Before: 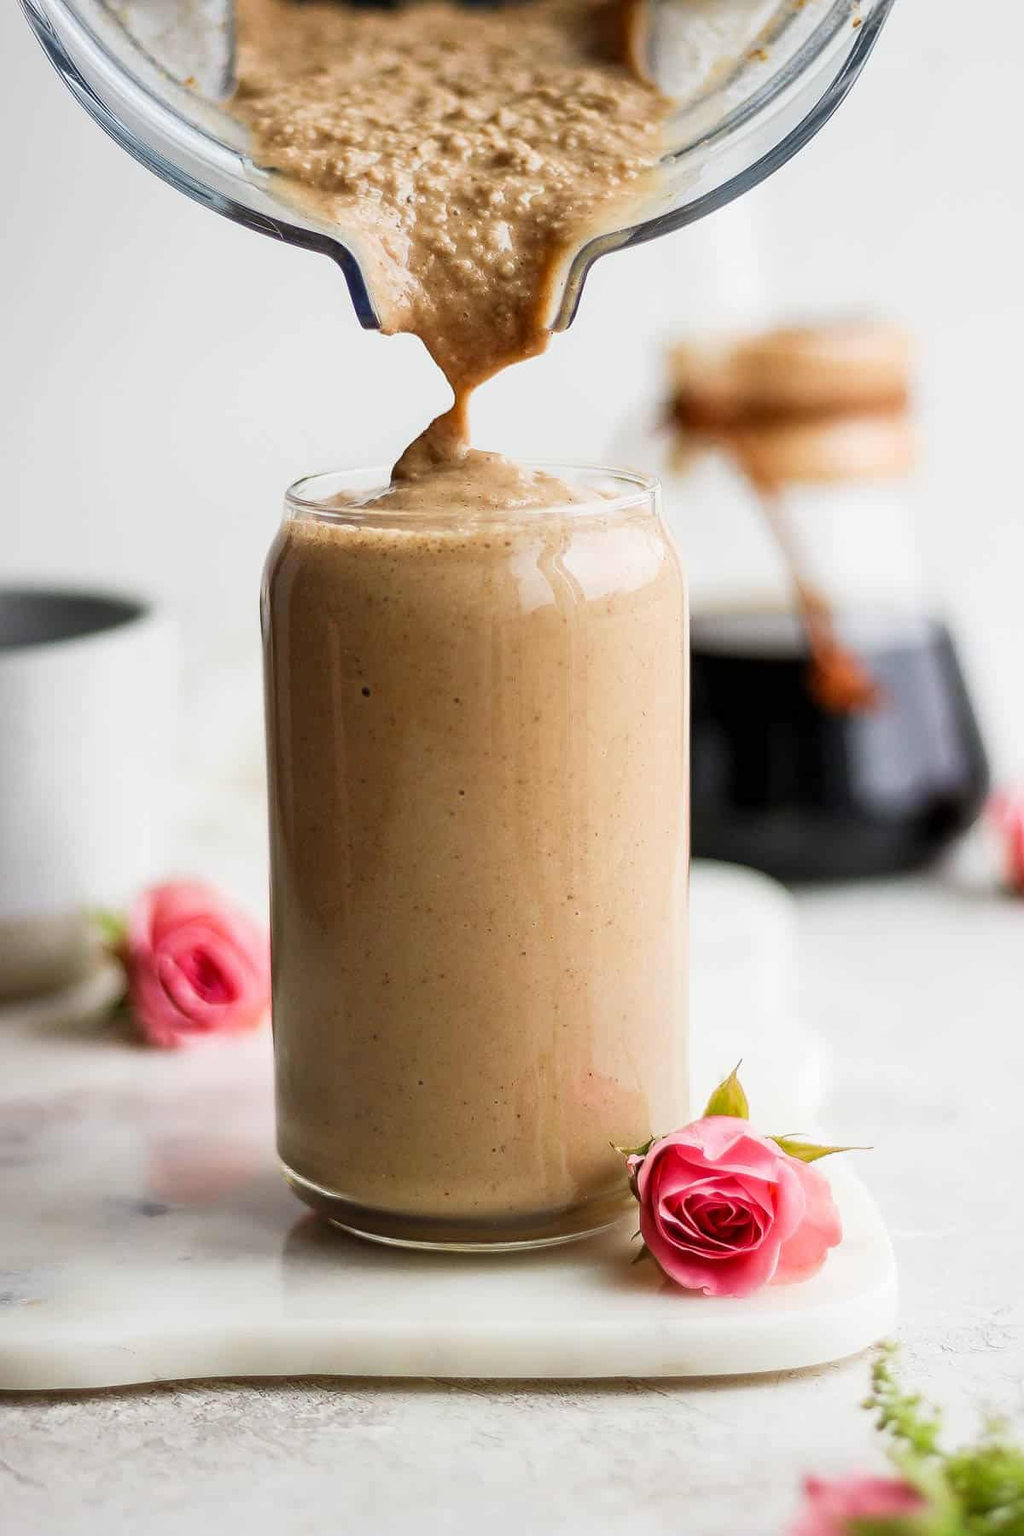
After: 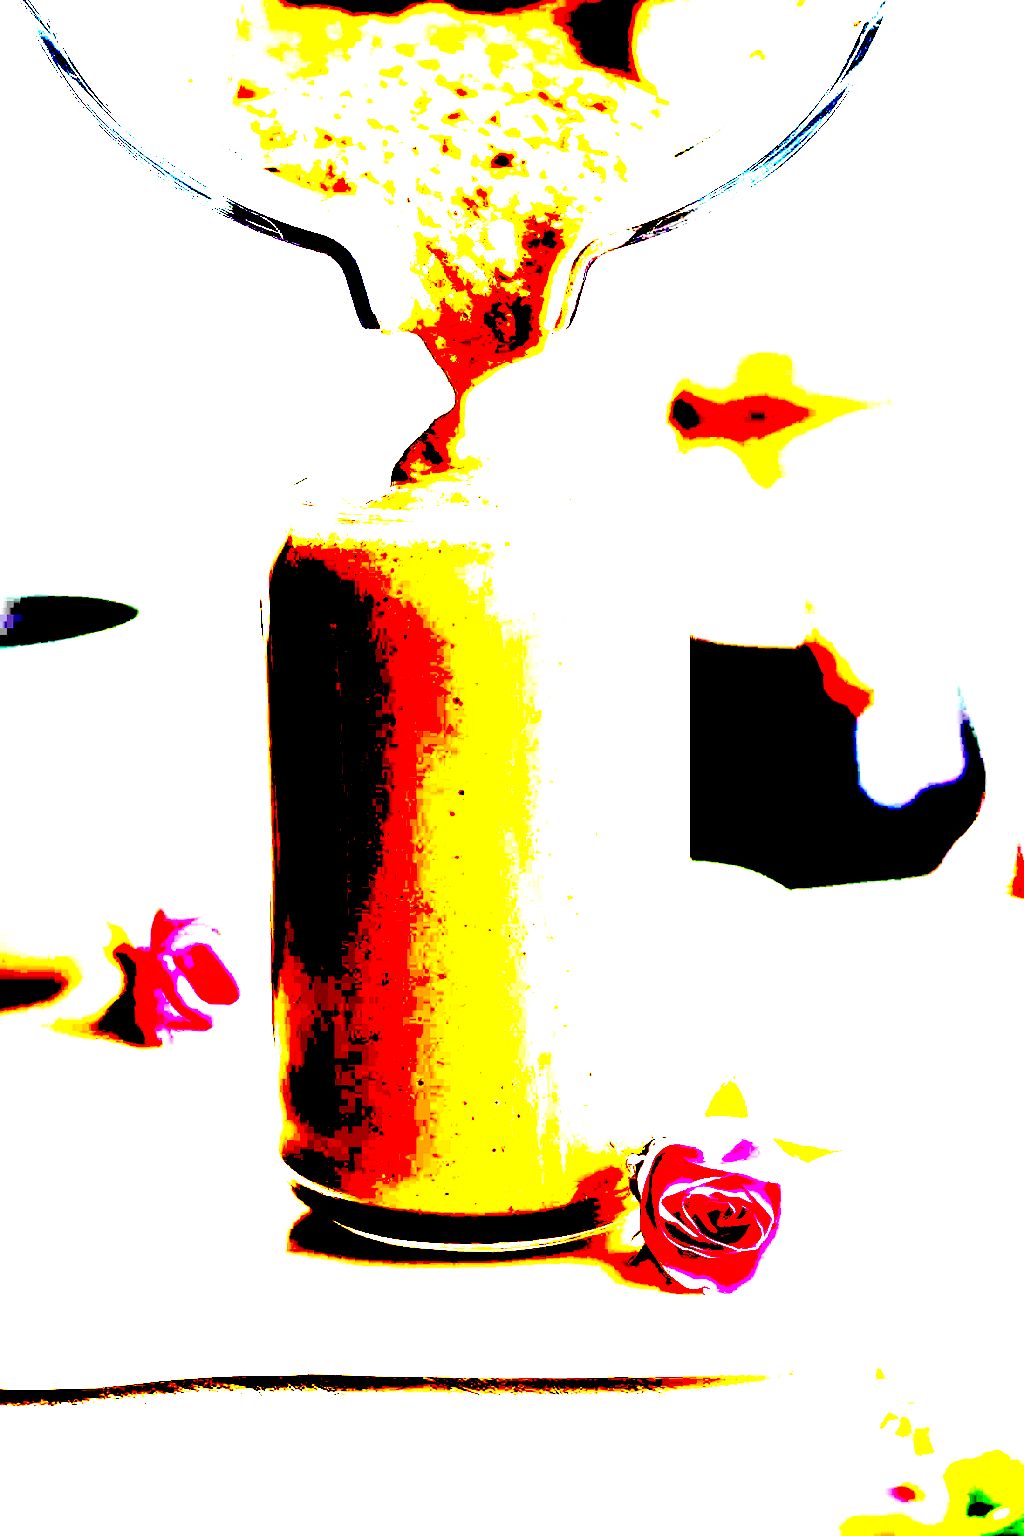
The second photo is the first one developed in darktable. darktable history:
exposure: black level correction 0.099, exposure 2.996 EV, compensate exposure bias true, compensate highlight preservation false
